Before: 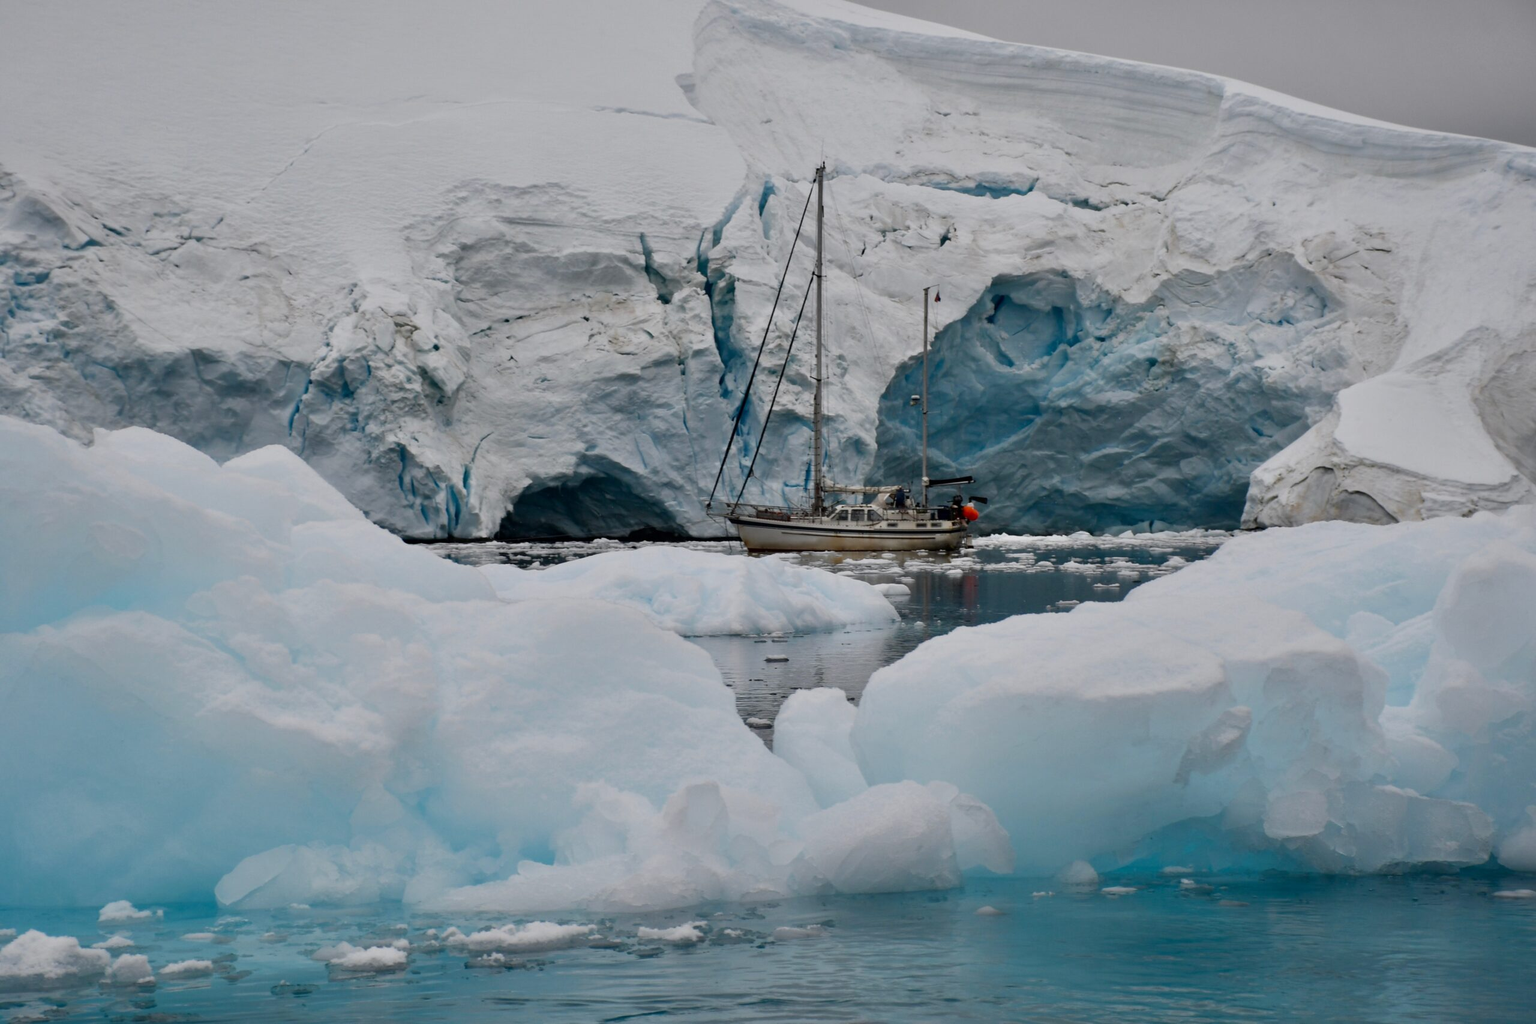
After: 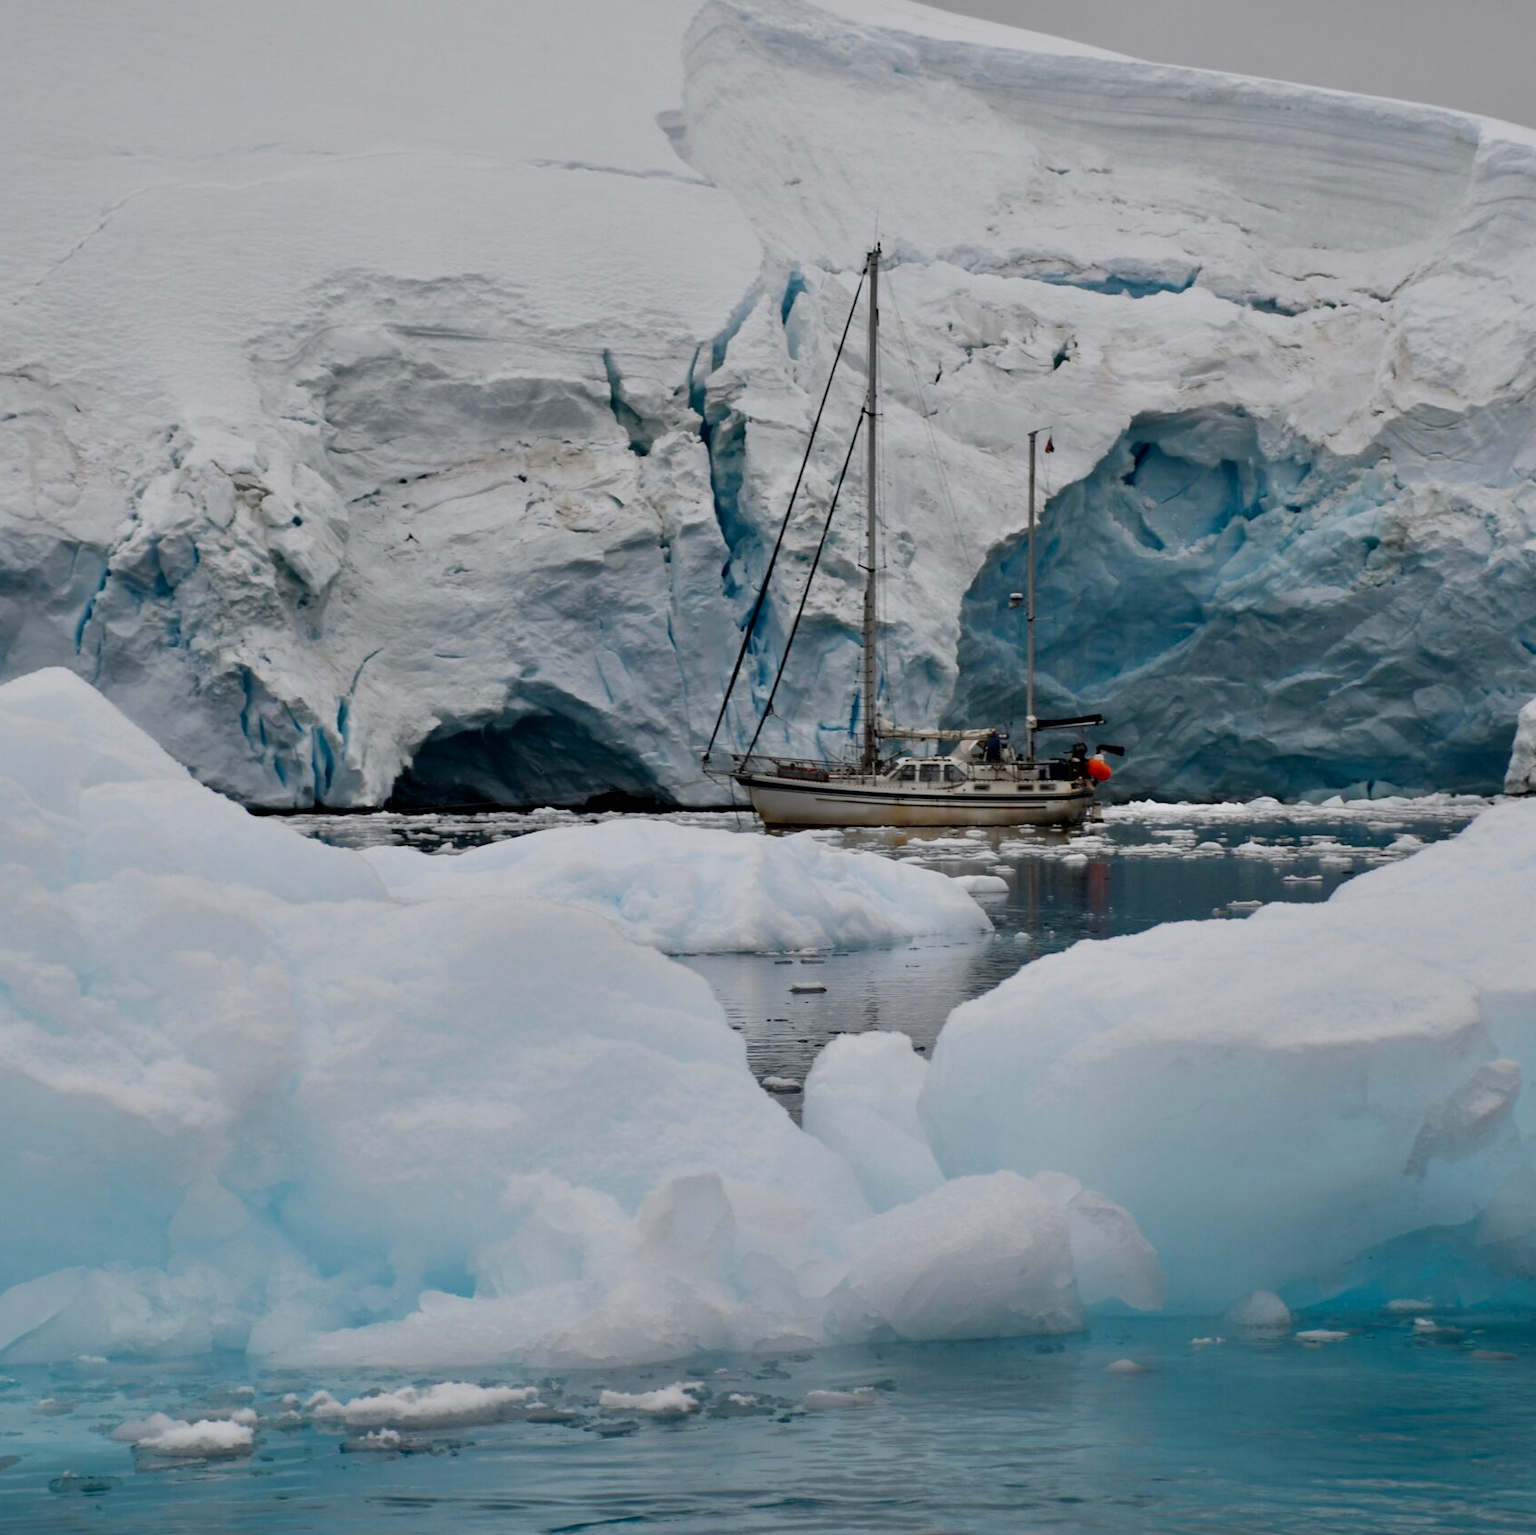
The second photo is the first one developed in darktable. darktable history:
color balance: mode lift, gamma, gain (sRGB), lift [0.97, 1, 1, 1], gamma [1.03, 1, 1, 1]
crop and rotate: left 15.546%, right 17.787%
